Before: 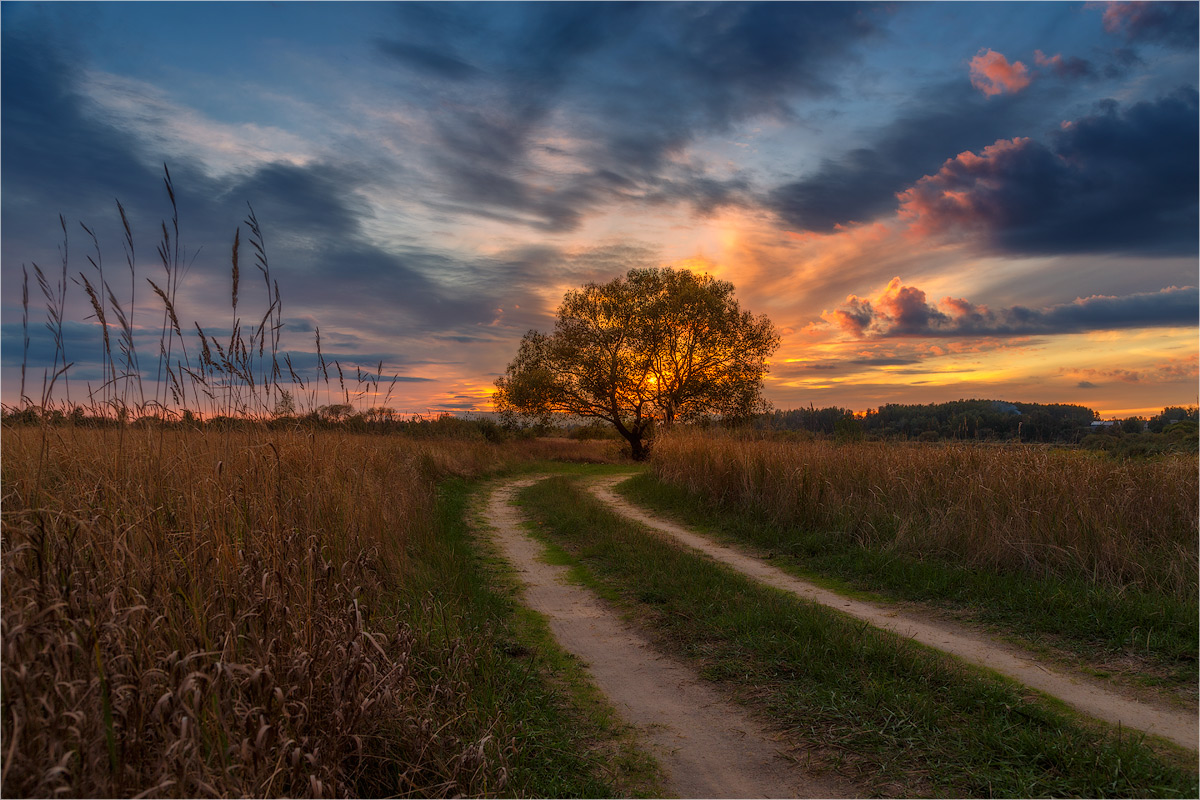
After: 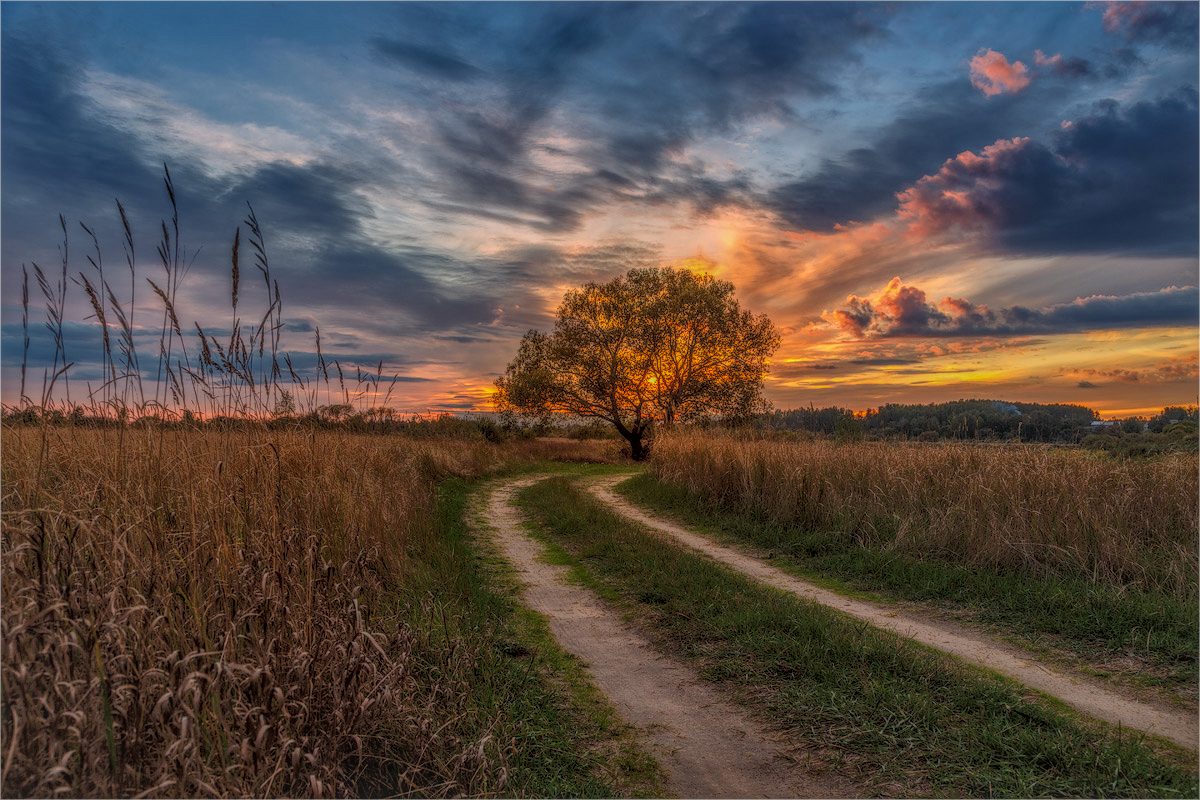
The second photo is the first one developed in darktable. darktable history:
local contrast: highlights 20%, shadows 29%, detail 200%, midtone range 0.2
